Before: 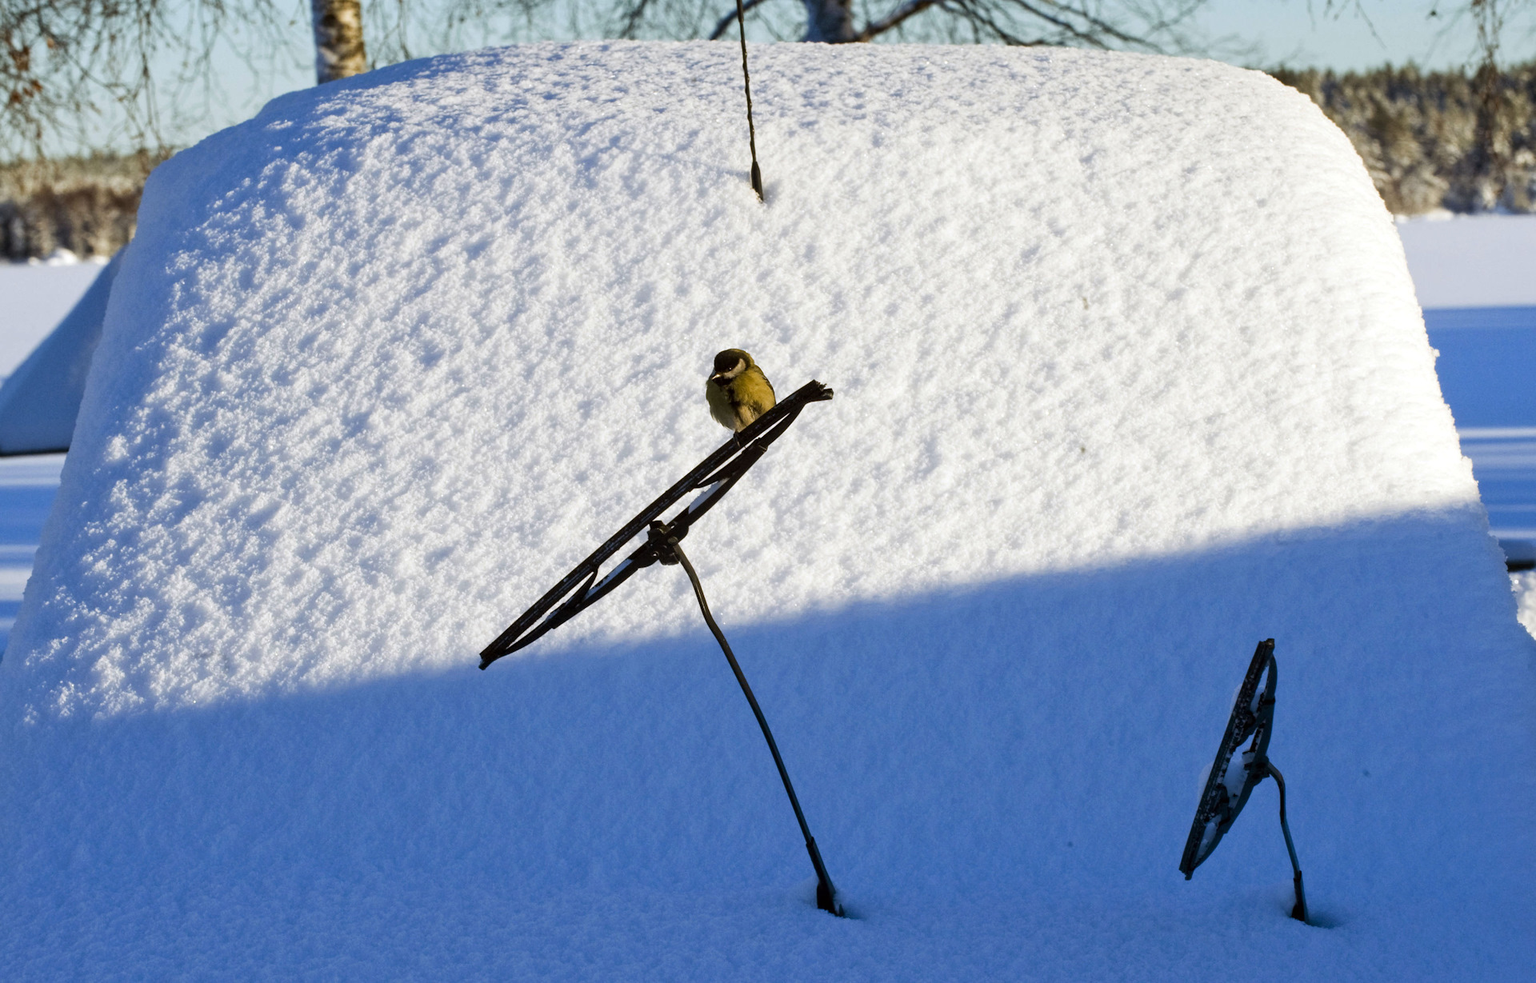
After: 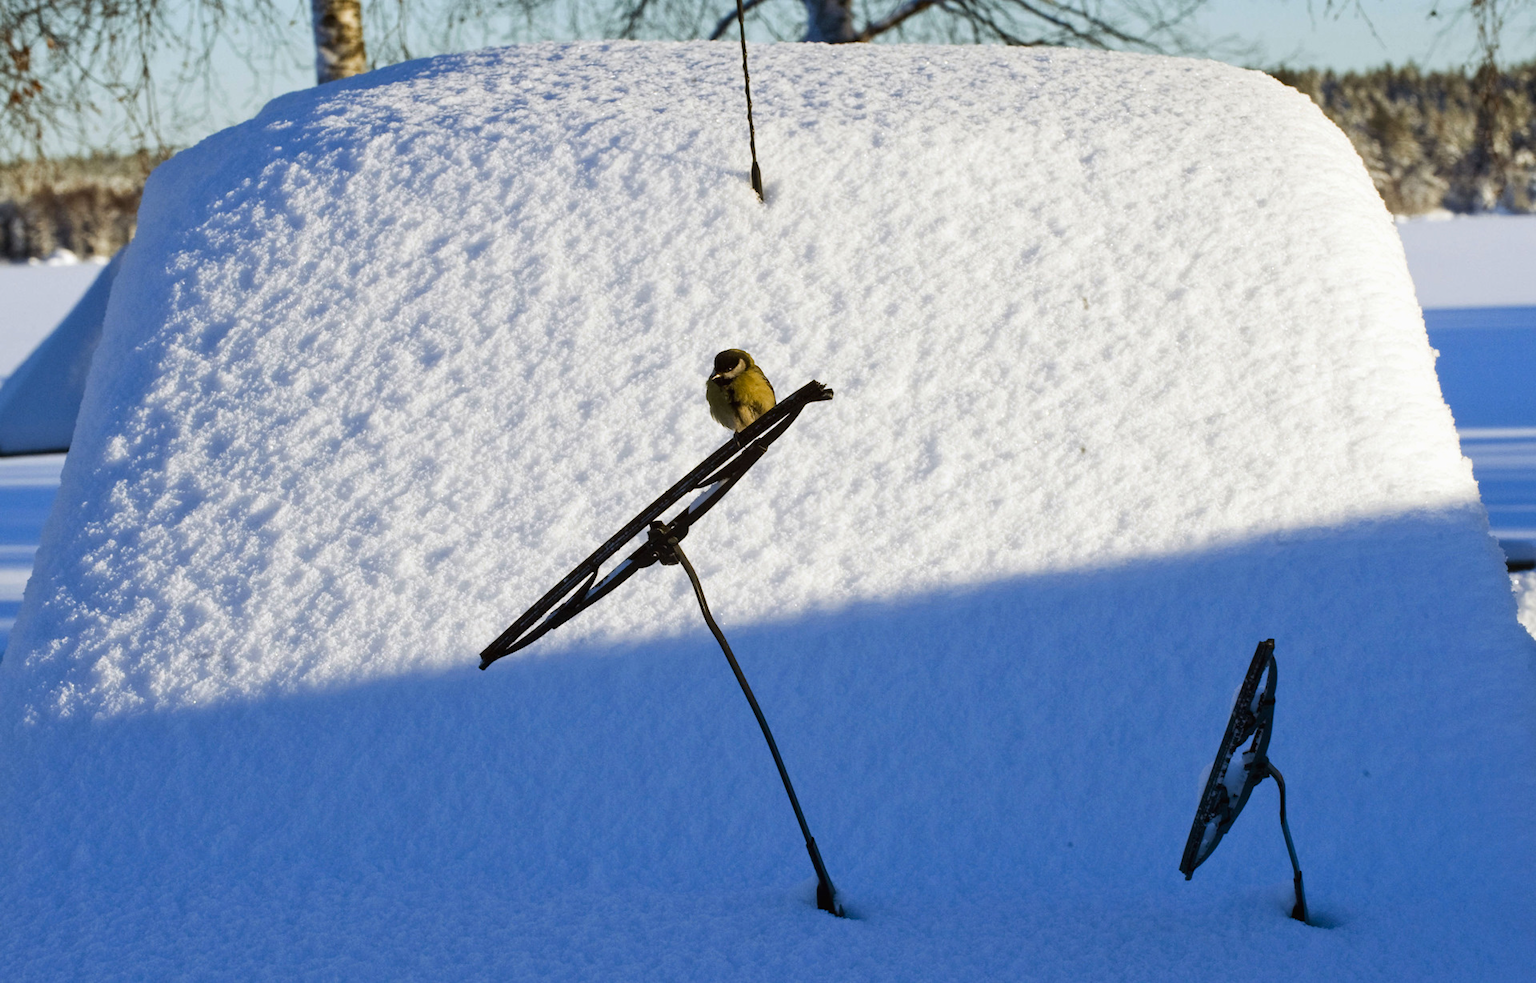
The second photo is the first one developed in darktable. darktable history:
contrast brightness saturation: contrast -0.024, brightness -0.012, saturation 0.045
